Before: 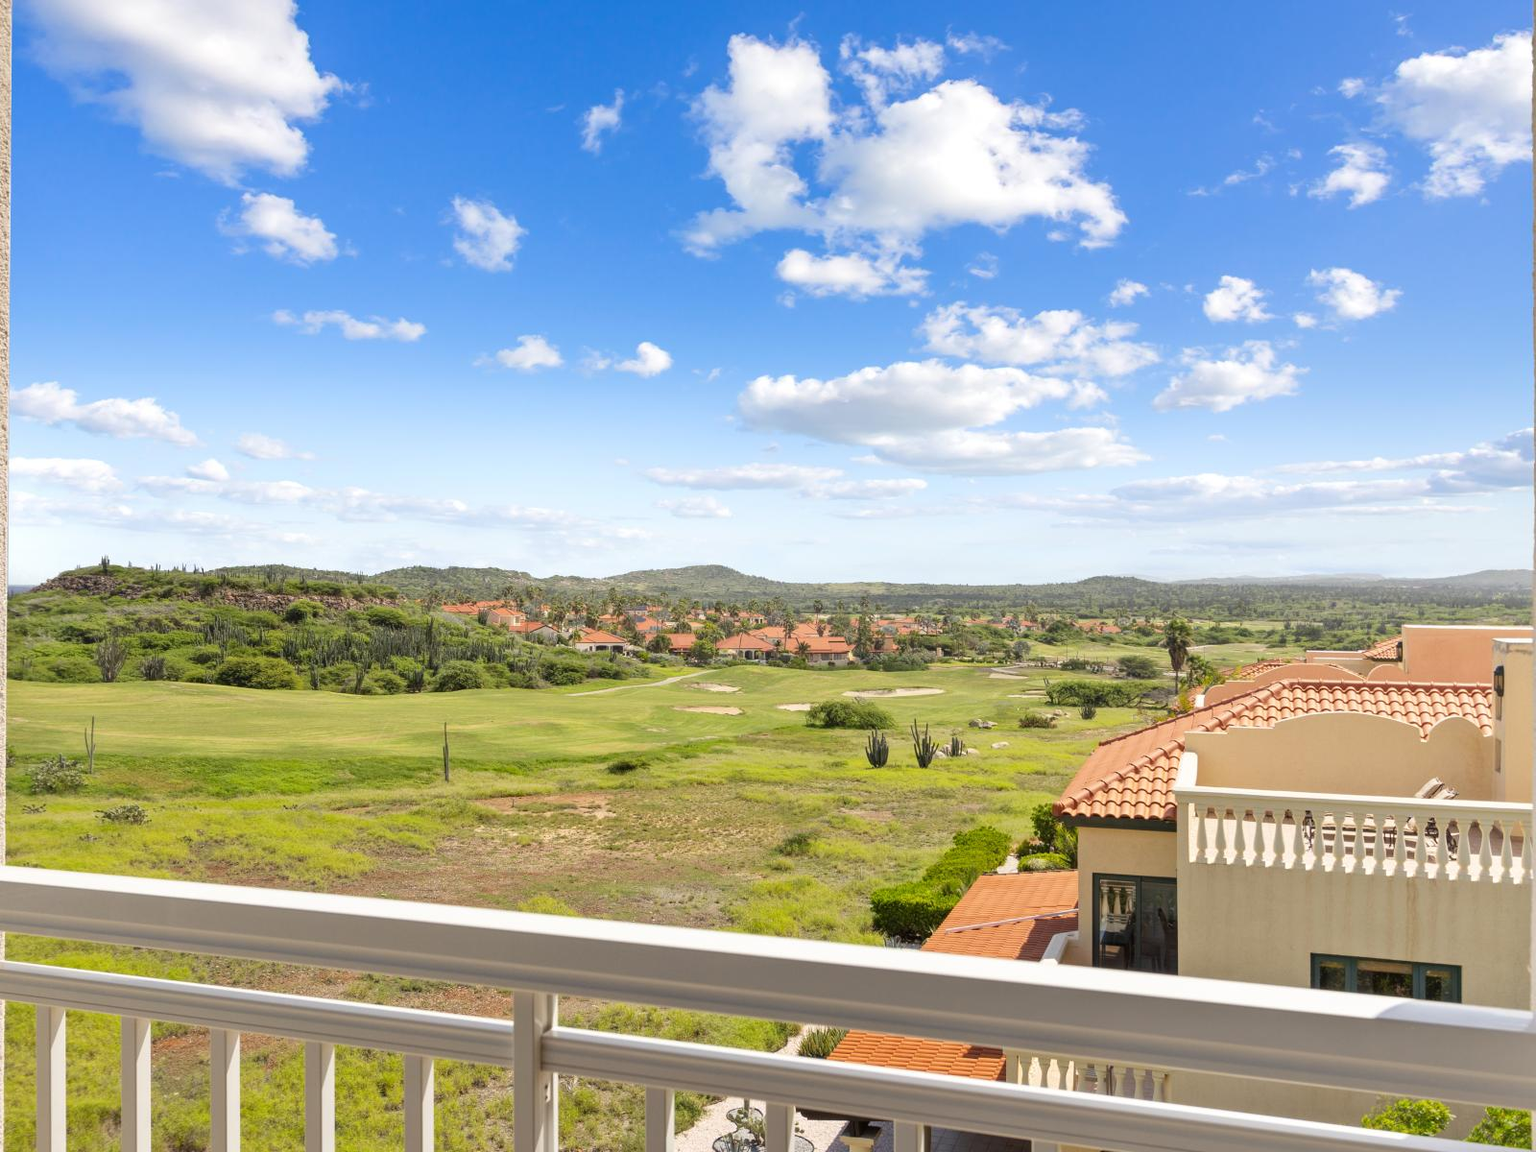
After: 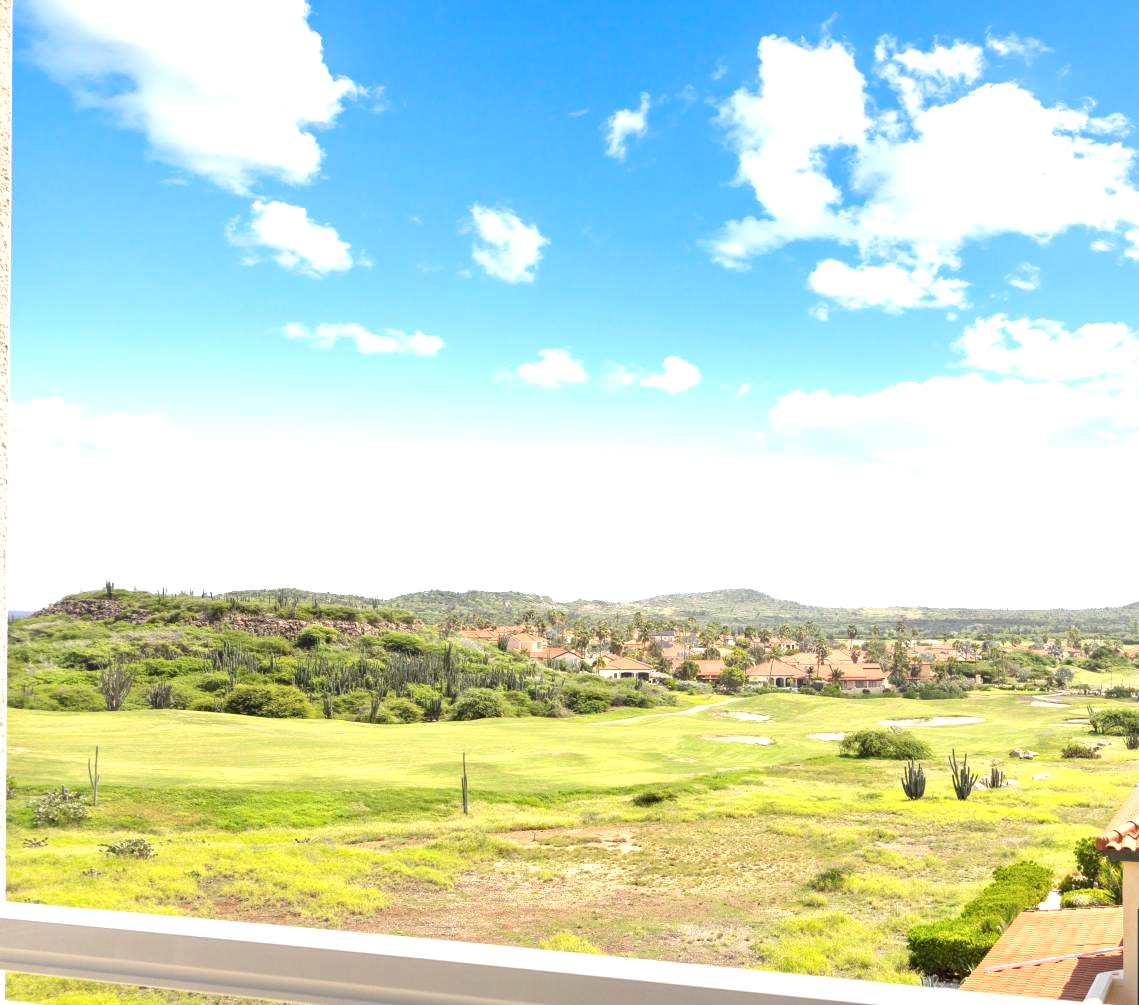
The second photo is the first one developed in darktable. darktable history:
exposure: black level correction 0.001, exposure 0.964 EV, compensate exposure bias true, compensate highlight preservation false
color zones: curves: ch1 [(0, 0.469) (0.001, 0.469) (0.12, 0.446) (0.248, 0.469) (0.5, 0.5) (0.748, 0.5) (0.999, 0.469) (1, 0.469)]
crop: right 28.808%, bottom 16.194%
